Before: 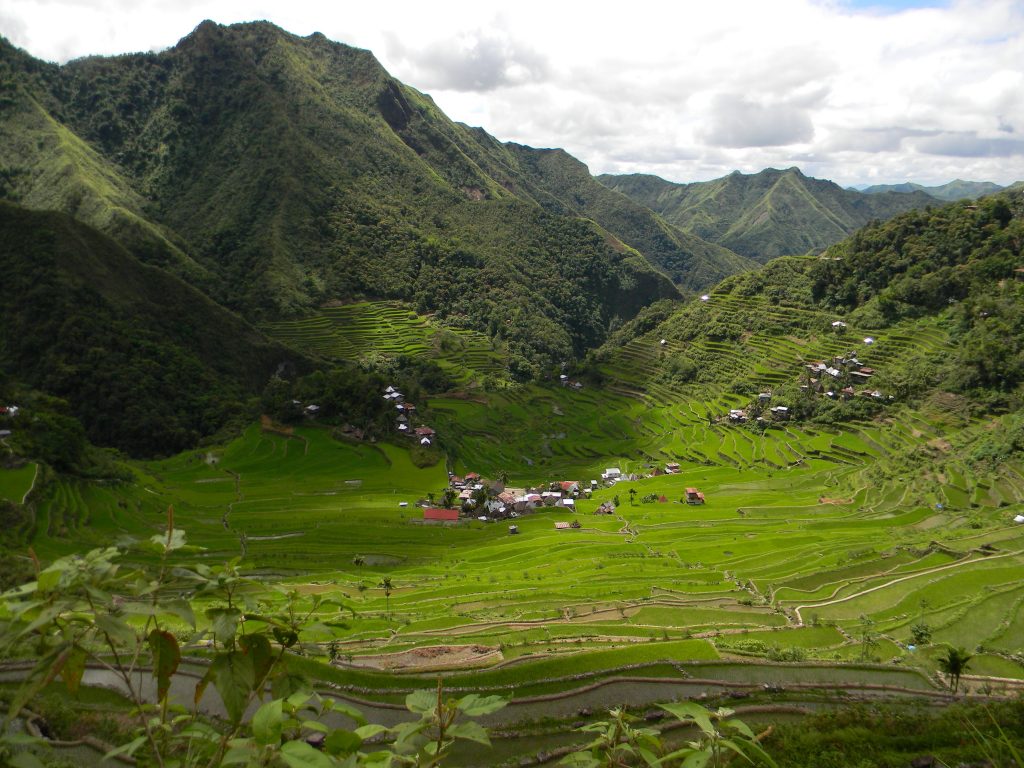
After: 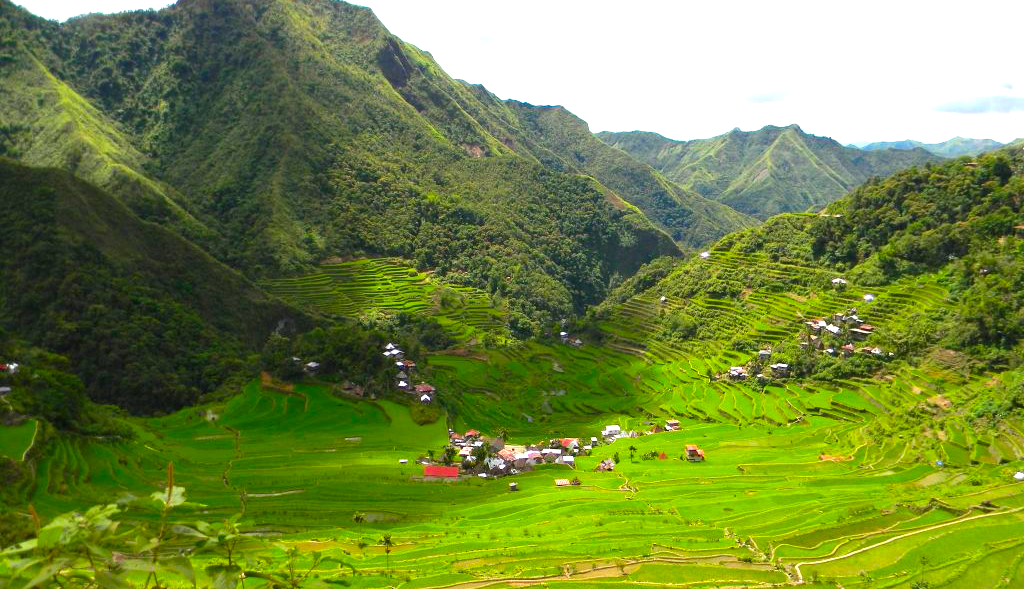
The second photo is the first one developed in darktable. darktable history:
crop: top 5.667%, bottom 17.637%
exposure: black level correction 0, exposure 1 EV, compensate exposure bias true, compensate highlight preservation false
contrast brightness saturation: saturation 0.5
